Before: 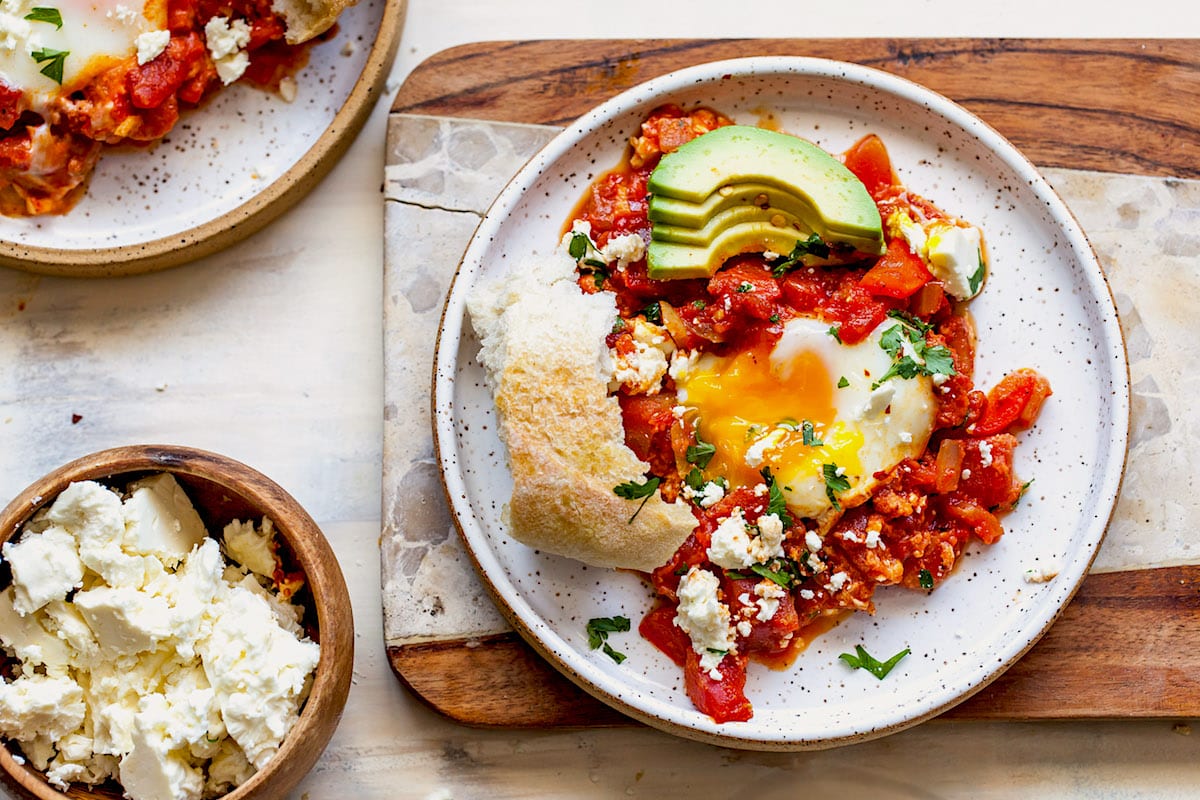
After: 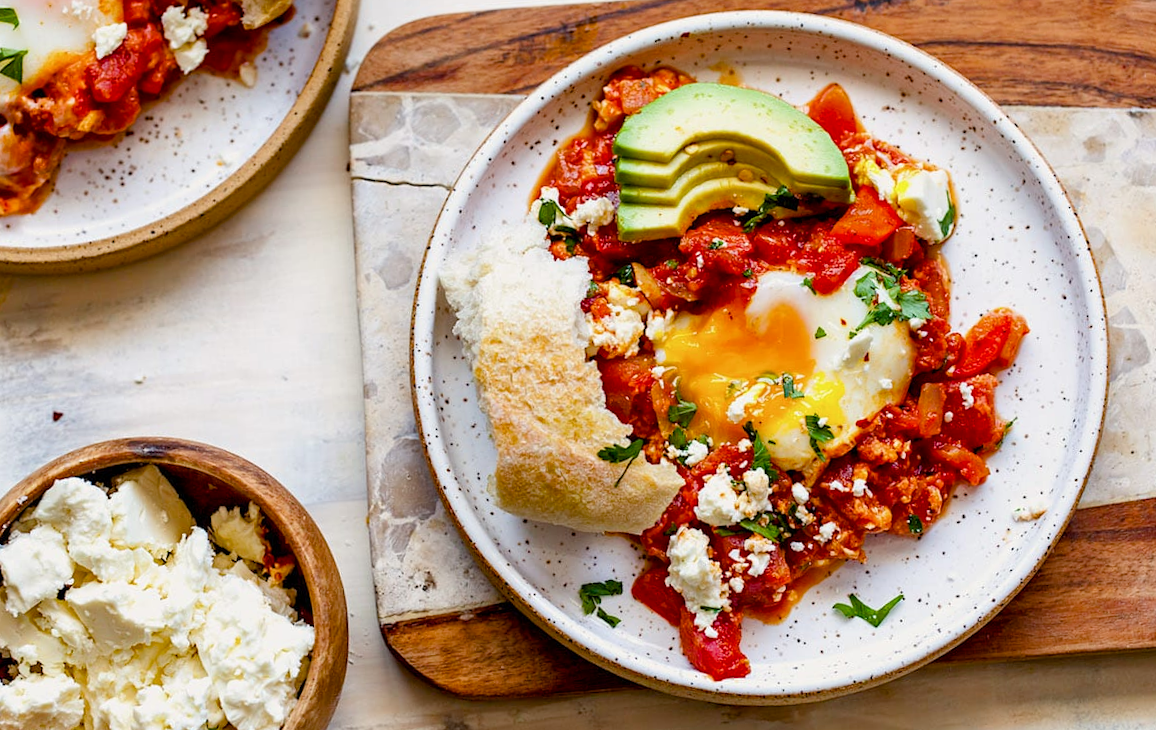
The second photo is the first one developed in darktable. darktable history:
rotate and perspective: rotation -3.52°, crop left 0.036, crop right 0.964, crop top 0.081, crop bottom 0.919
color balance rgb: perceptual saturation grading › global saturation 20%, perceptual saturation grading › highlights -25%, perceptual saturation grading › shadows 25%
